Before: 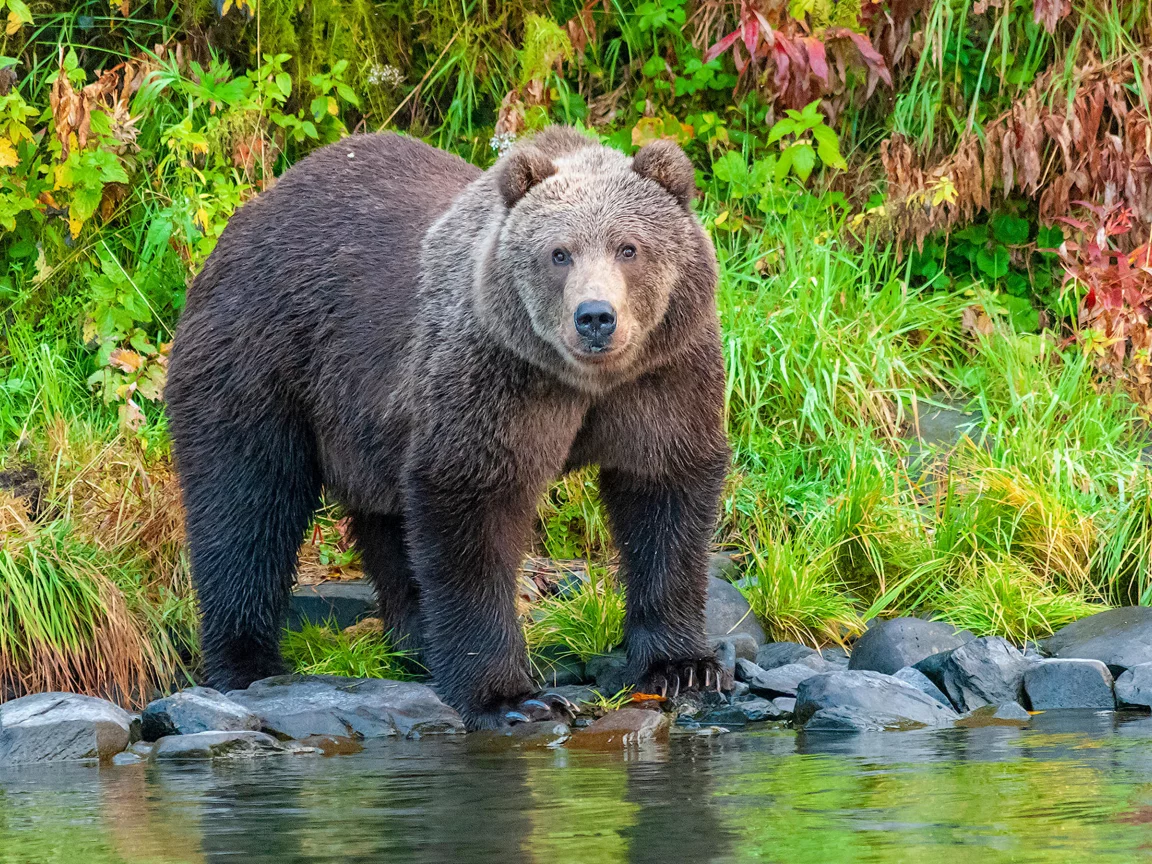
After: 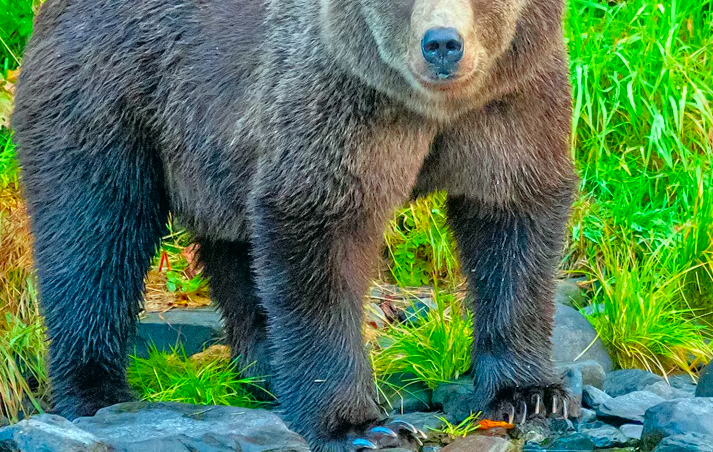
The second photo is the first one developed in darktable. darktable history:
color correction: highlights a* -7.47, highlights b* 0.936, shadows a* -2.87, saturation 1.38
exposure: black level correction 0, compensate highlight preservation false
crop: left 13.346%, top 31.702%, right 24.693%, bottom 15.909%
tone equalizer: -7 EV 0.153 EV, -6 EV 0.629 EV, -5 EV 1.16 EV, -4 EV 1.3 EV, -3 EV 1.16 EV, -2 EV 0.6 EV, -1 EV 0.147 EV
